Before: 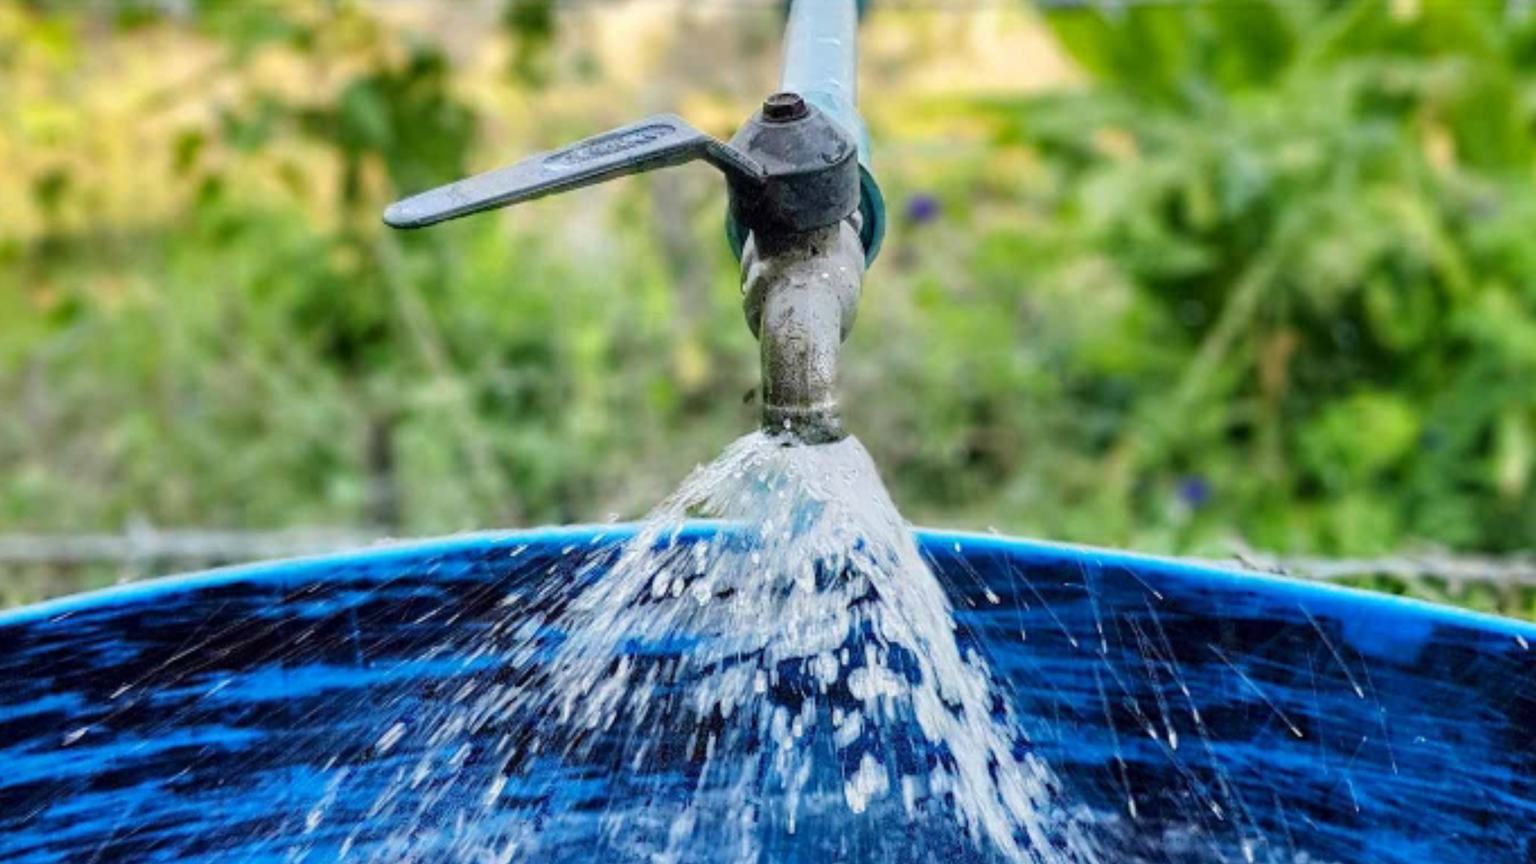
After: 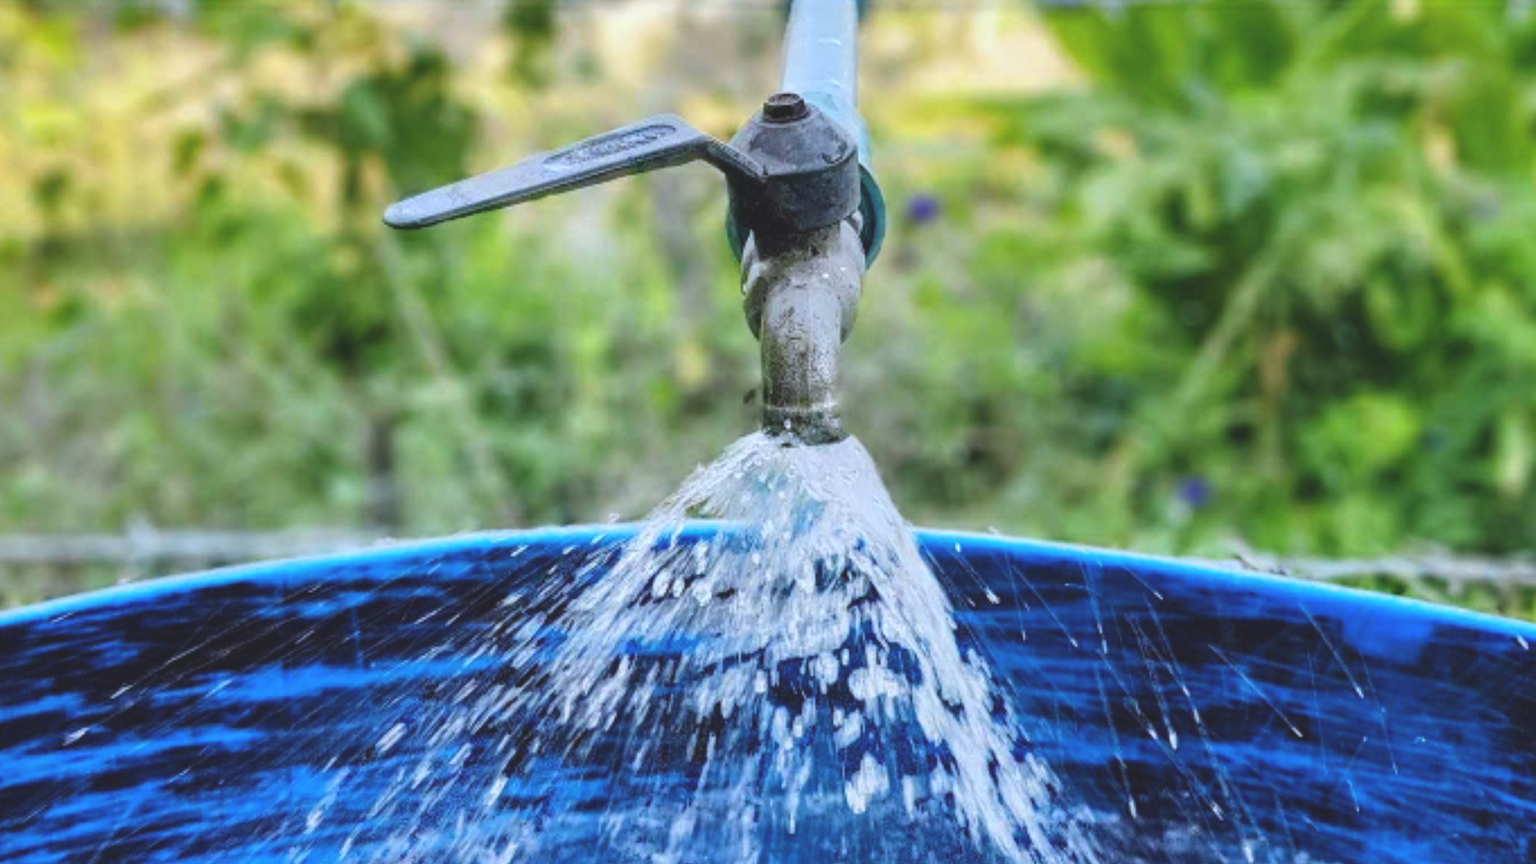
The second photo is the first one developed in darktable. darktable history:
exposure: black level correction -0.015, compensate highlight preservation false
white balance: red 0.954, blue 1.079
